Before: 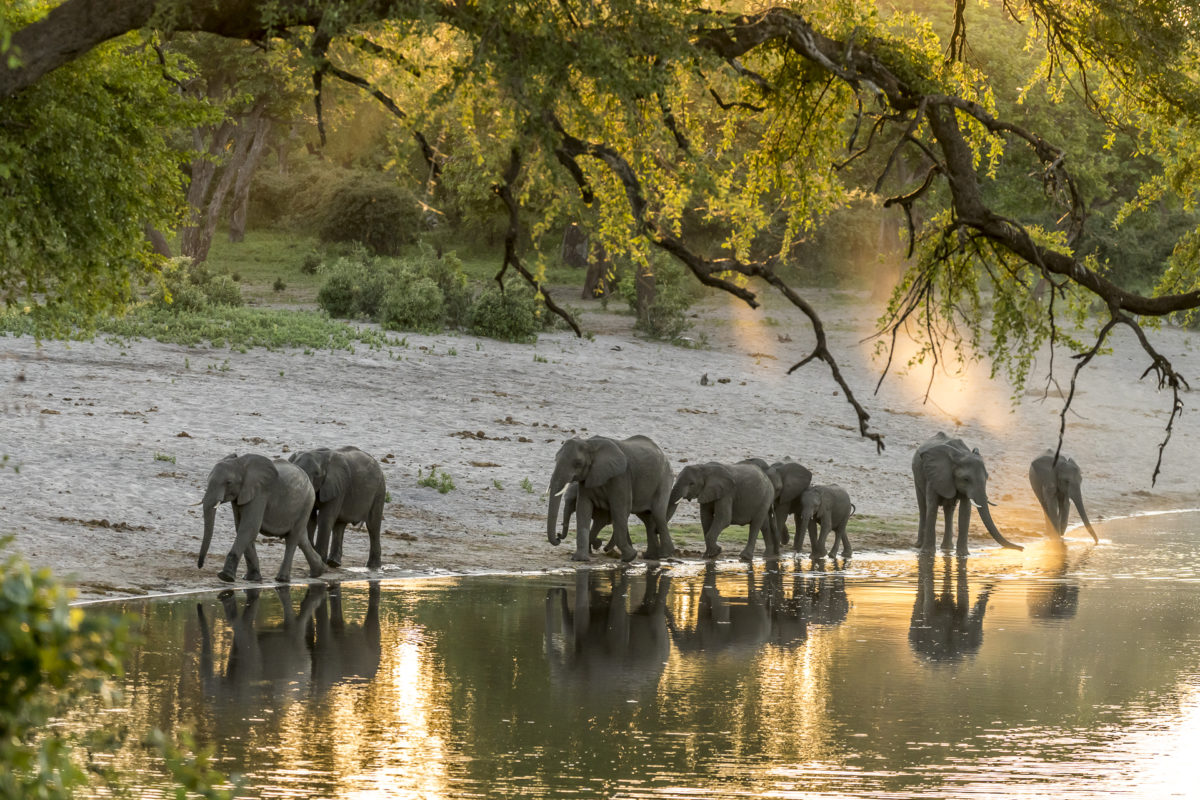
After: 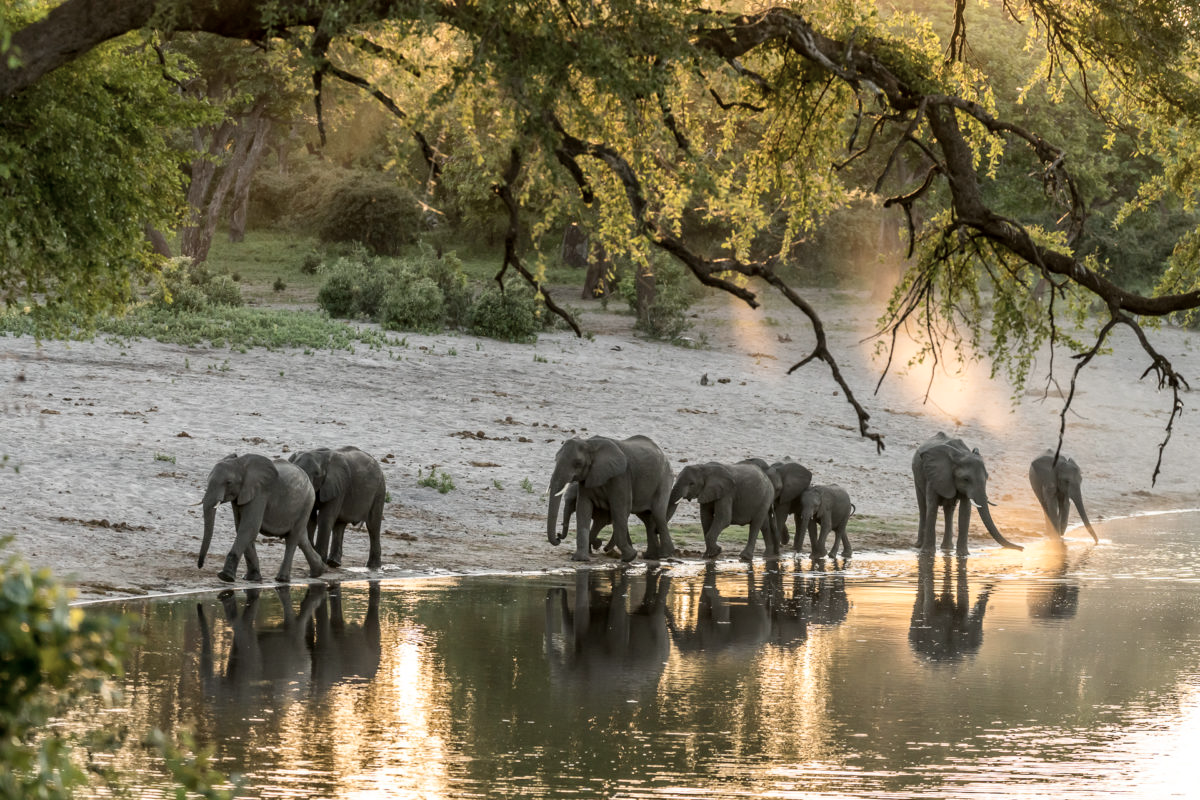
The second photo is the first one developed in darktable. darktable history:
contrast brightness saturation: contrast 0.1, saturation -0.3
rotate and perspective: automatic cropping original format, crop left 0, crop top 0
